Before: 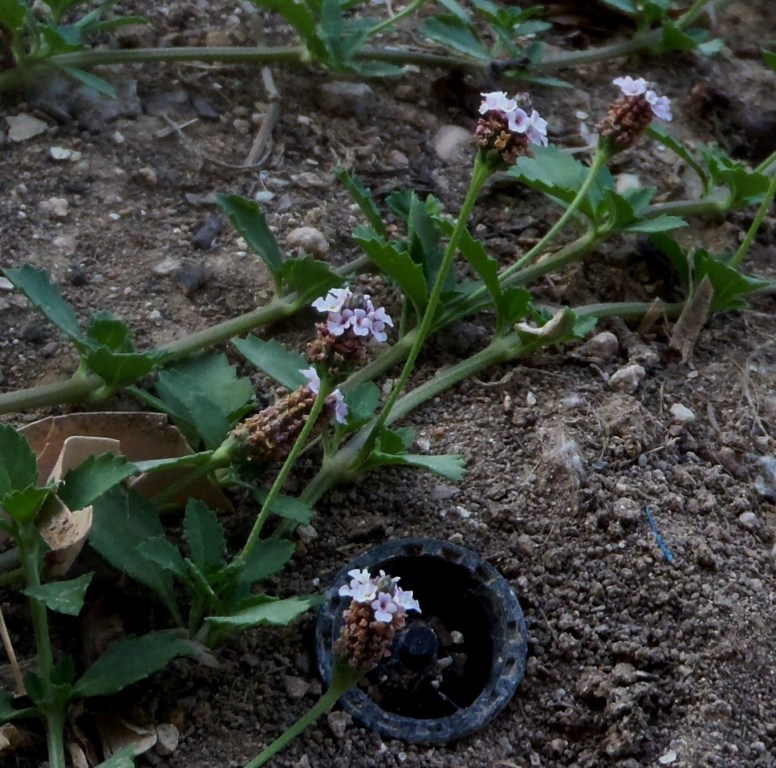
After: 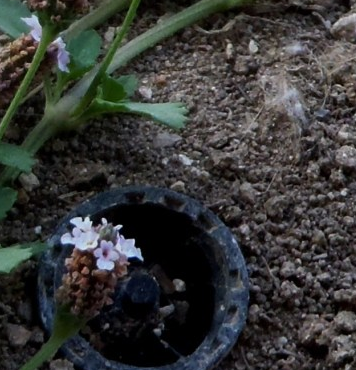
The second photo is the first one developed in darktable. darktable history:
crop: left 35.911%, top 45.847%, right 18.107%, bottom 5.857%
